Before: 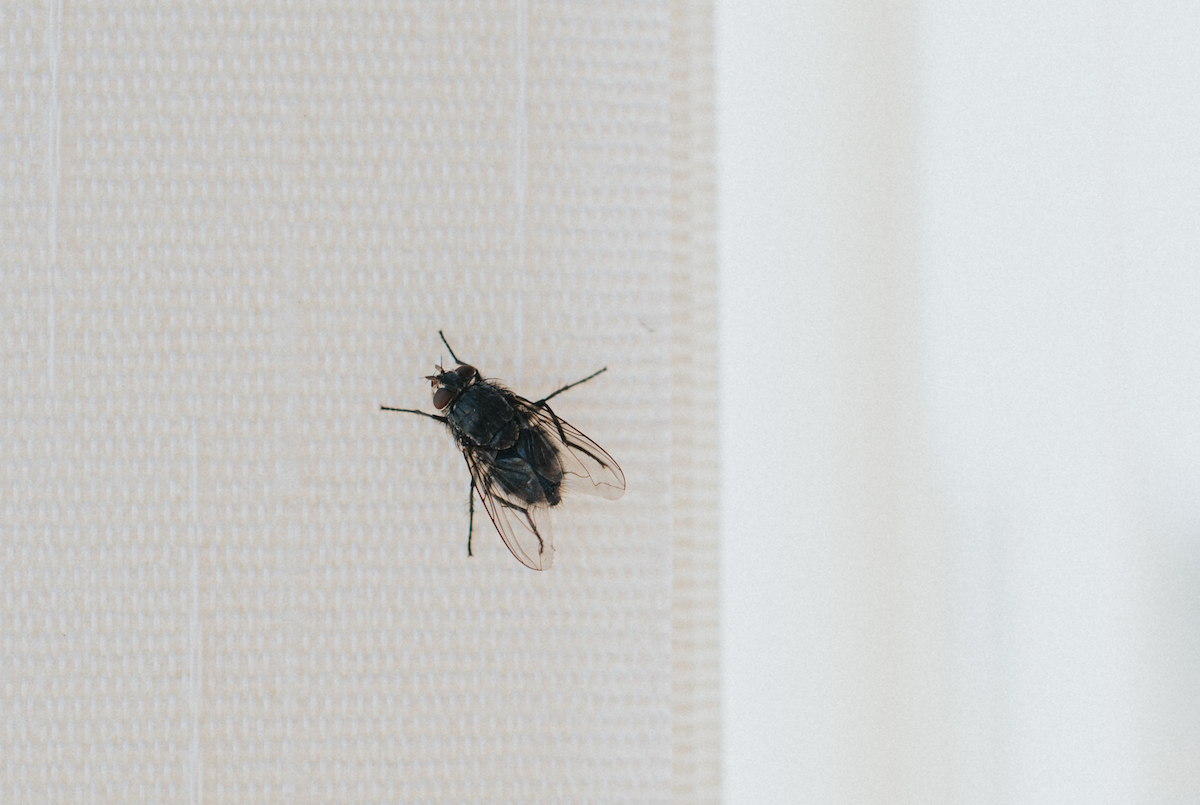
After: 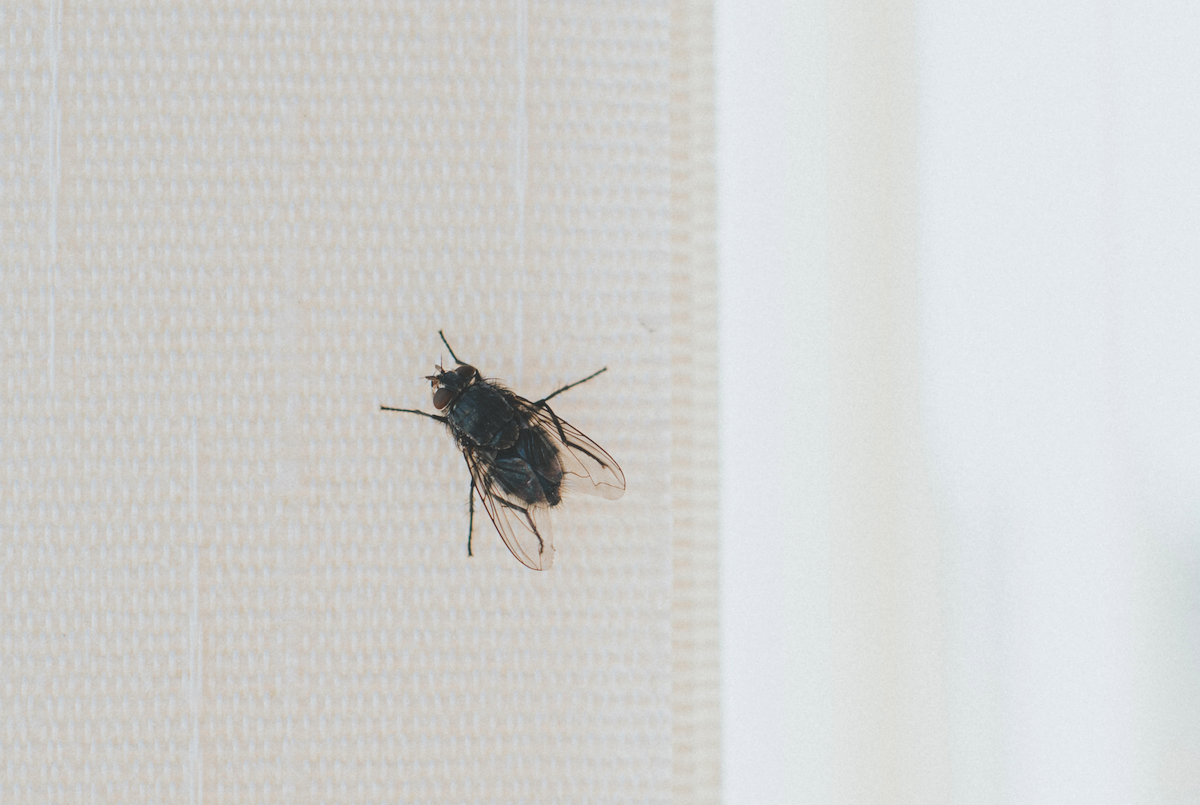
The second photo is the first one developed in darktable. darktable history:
color balance rgb: global offset › luminance 1.966%, perceptual saturation grading › global saturation 19.469%
